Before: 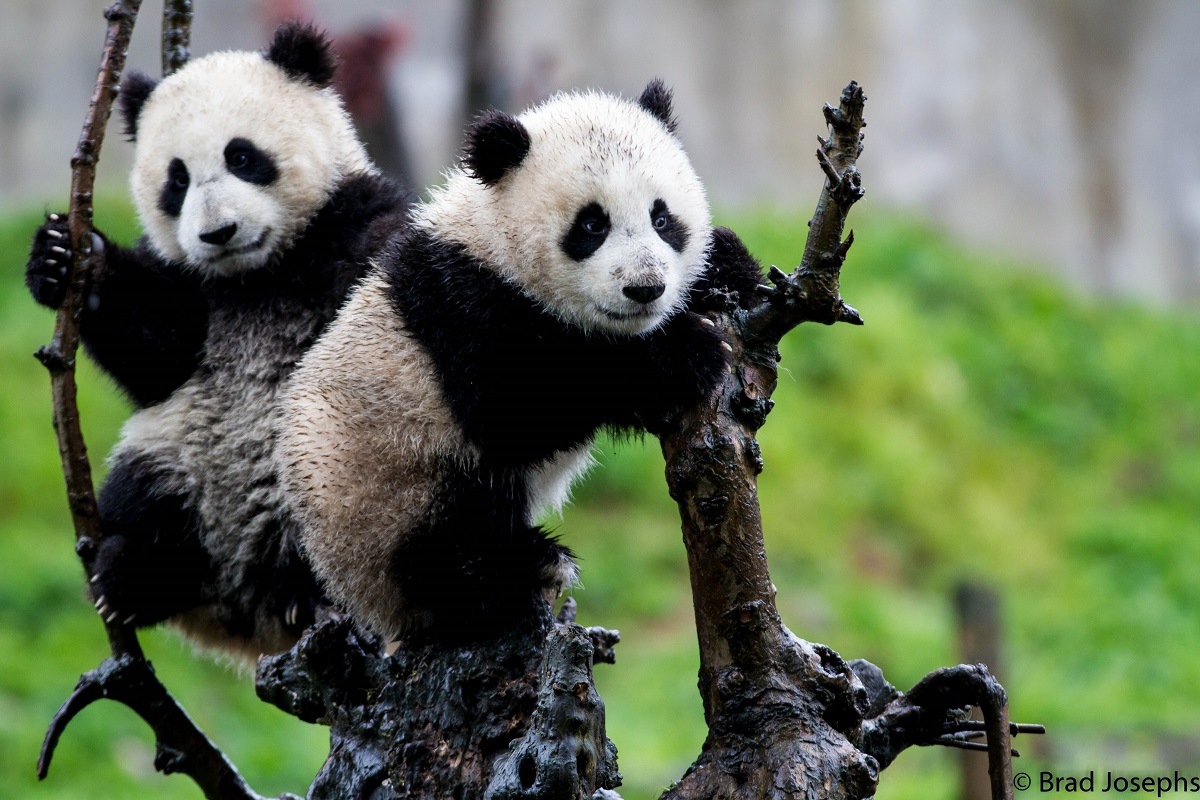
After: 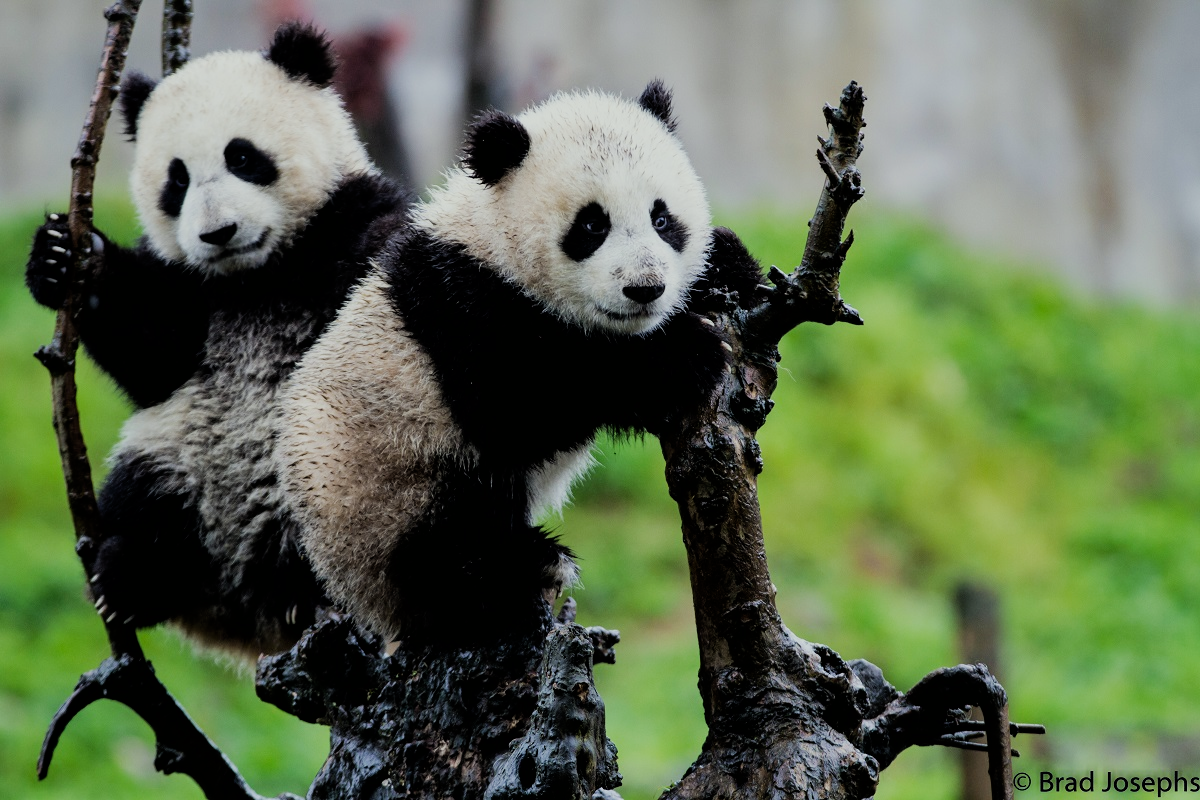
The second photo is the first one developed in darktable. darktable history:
filmic rgb: black relative exposure -7.65 EV, white relative exposure 4.56 EV, hardness 3.61, contrast 1.06
tone equalizer: edges refinement/feathering 500, mask exposure compensation -1.57 EV, preserve details no
color correction: highlights a* -2.63, highlights b* 2.41
